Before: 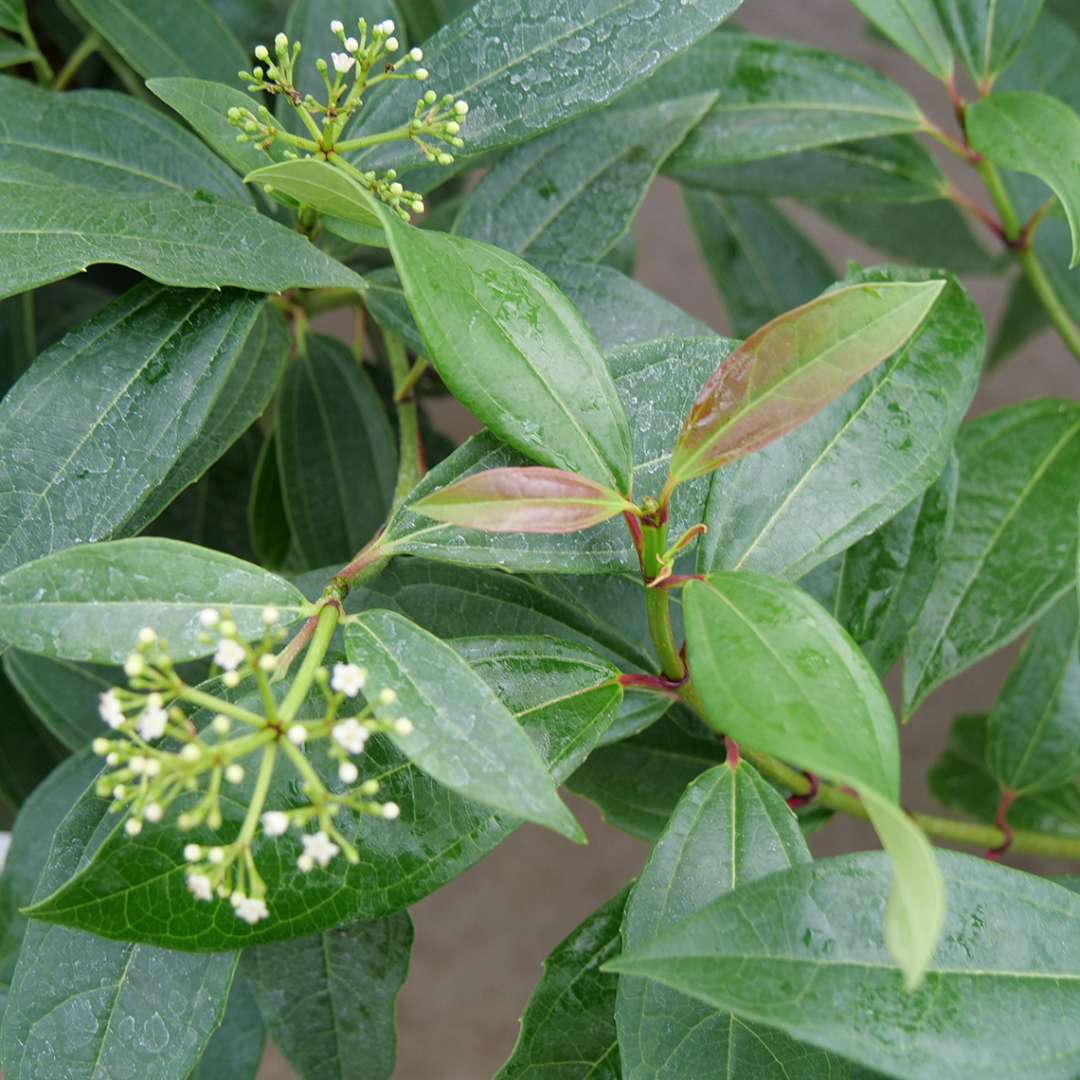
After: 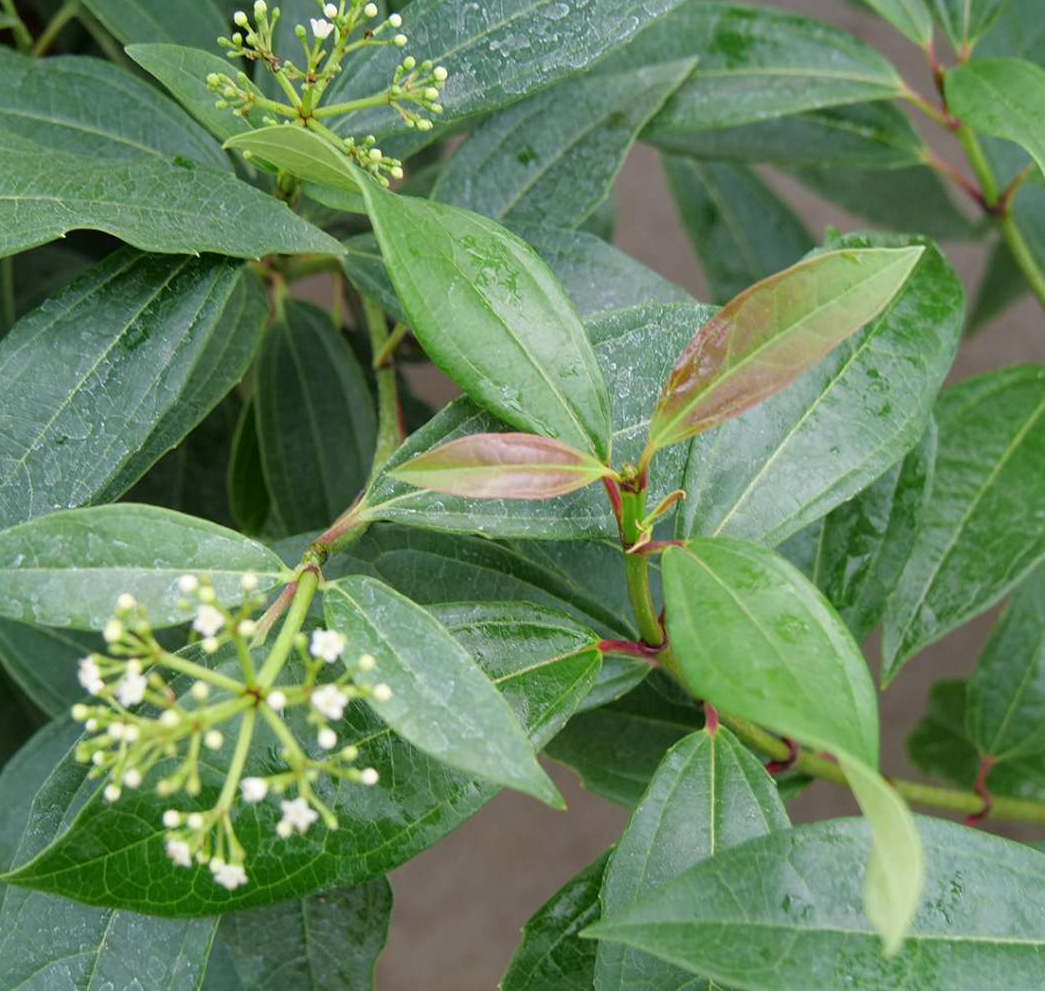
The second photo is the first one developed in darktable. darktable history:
crop: left 2.004%, top 3.209%, right 1.161%, bottom 4.97%
